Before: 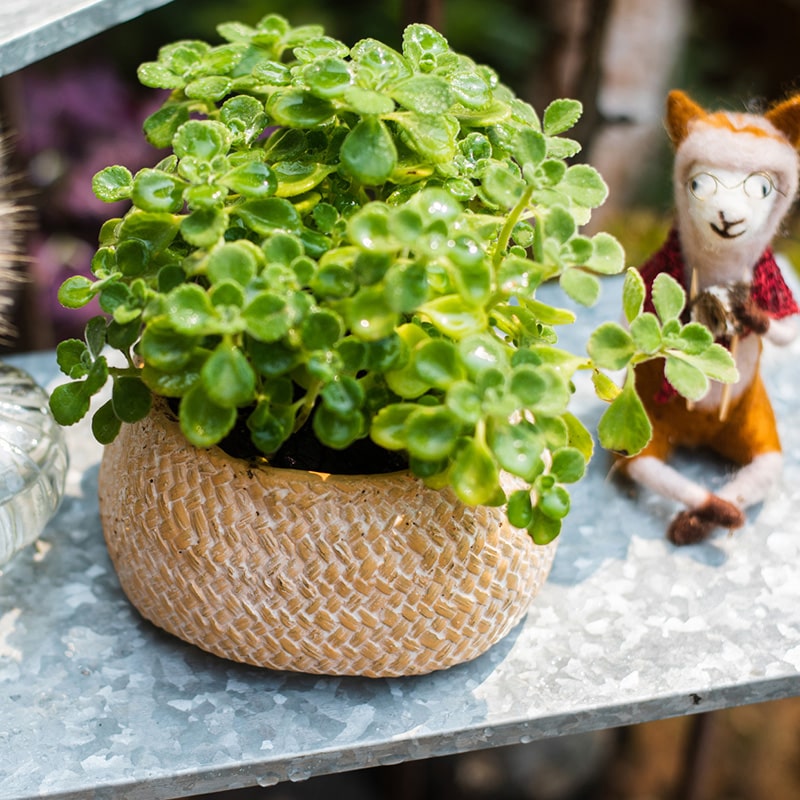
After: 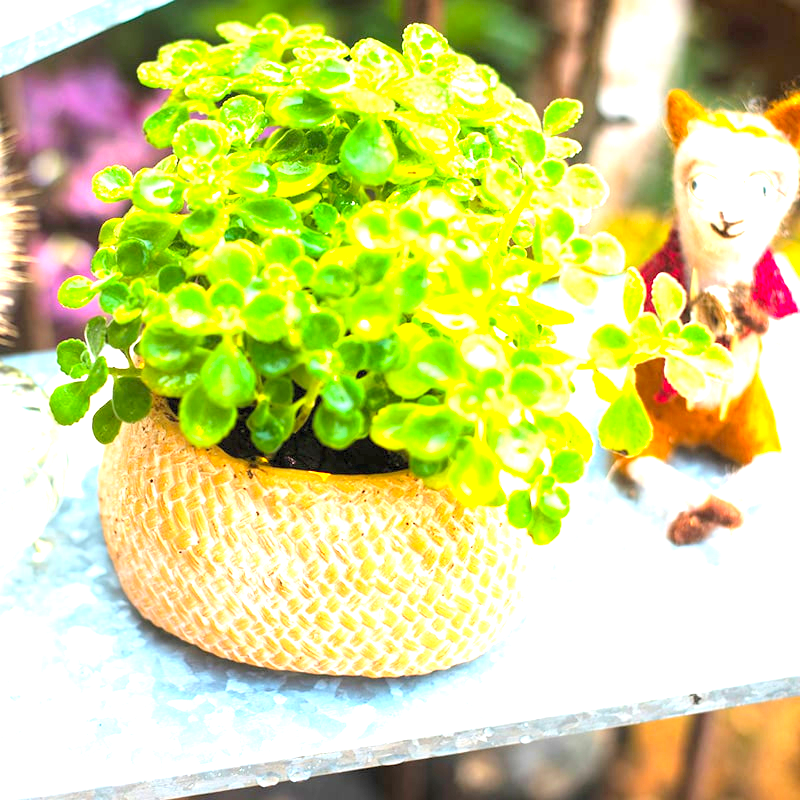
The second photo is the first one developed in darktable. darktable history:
exposure: exposure 2 EV, compensate exposure bias true, compensate highlight preservation false
tone equalizer: on, module defaults
contrast brightness saturation: contrast 0.07, brightness 0.18, saturation 0.4
